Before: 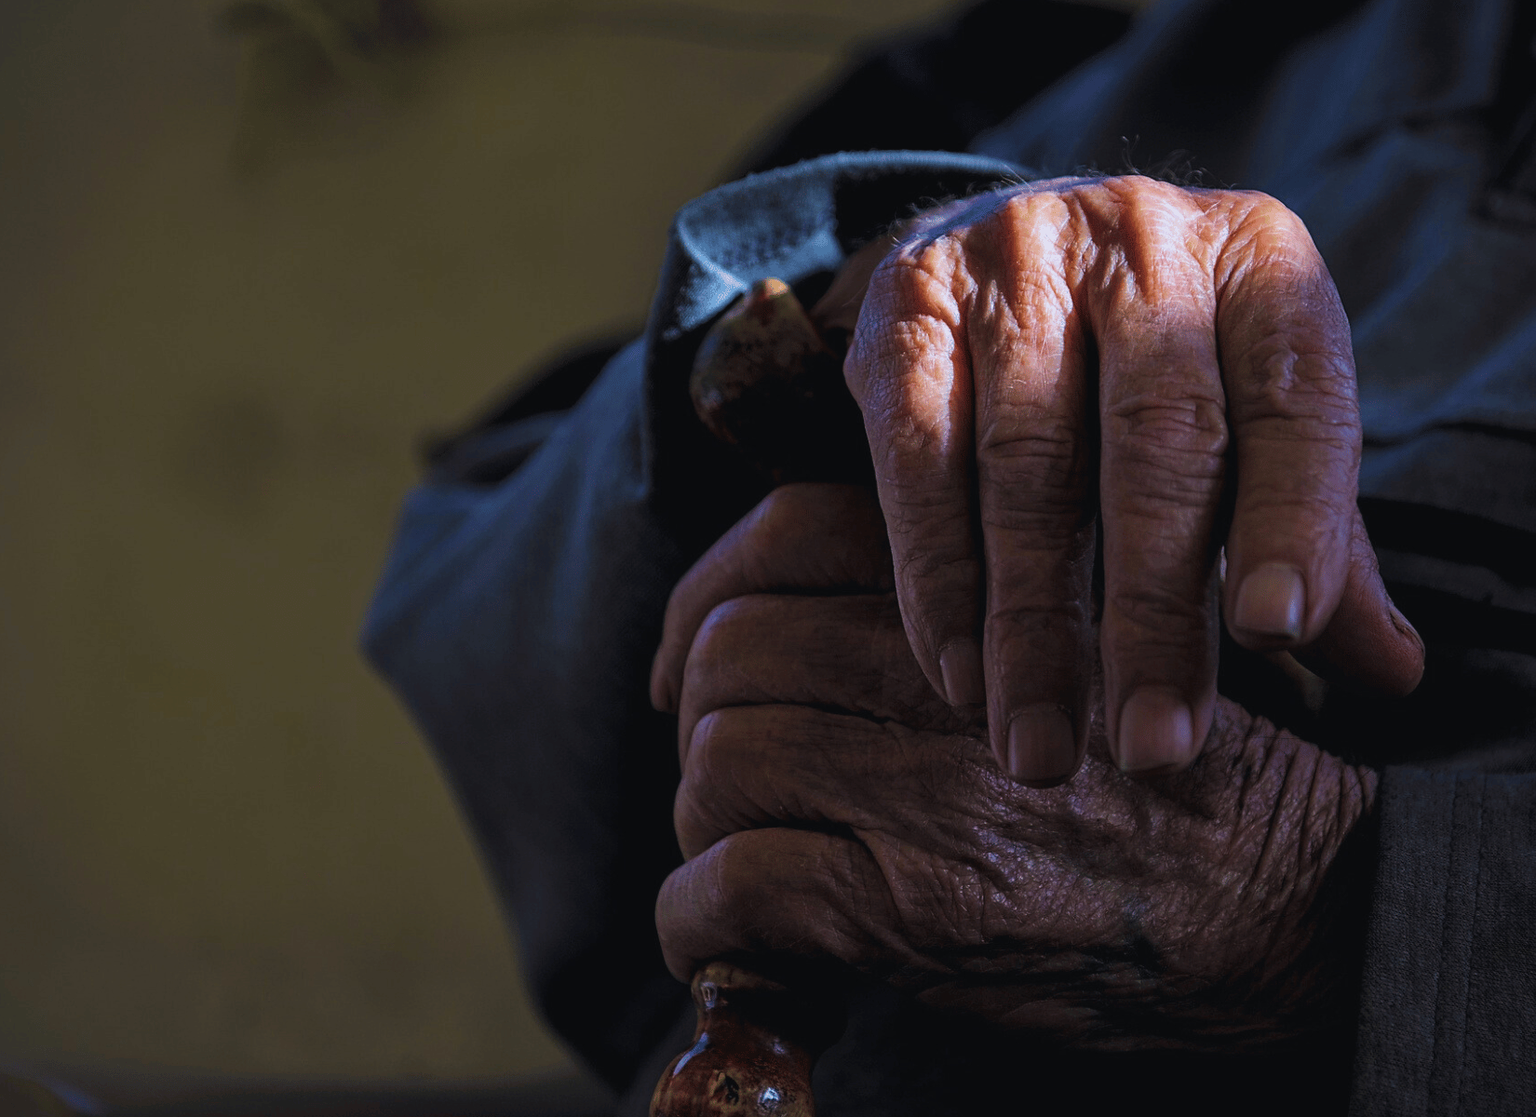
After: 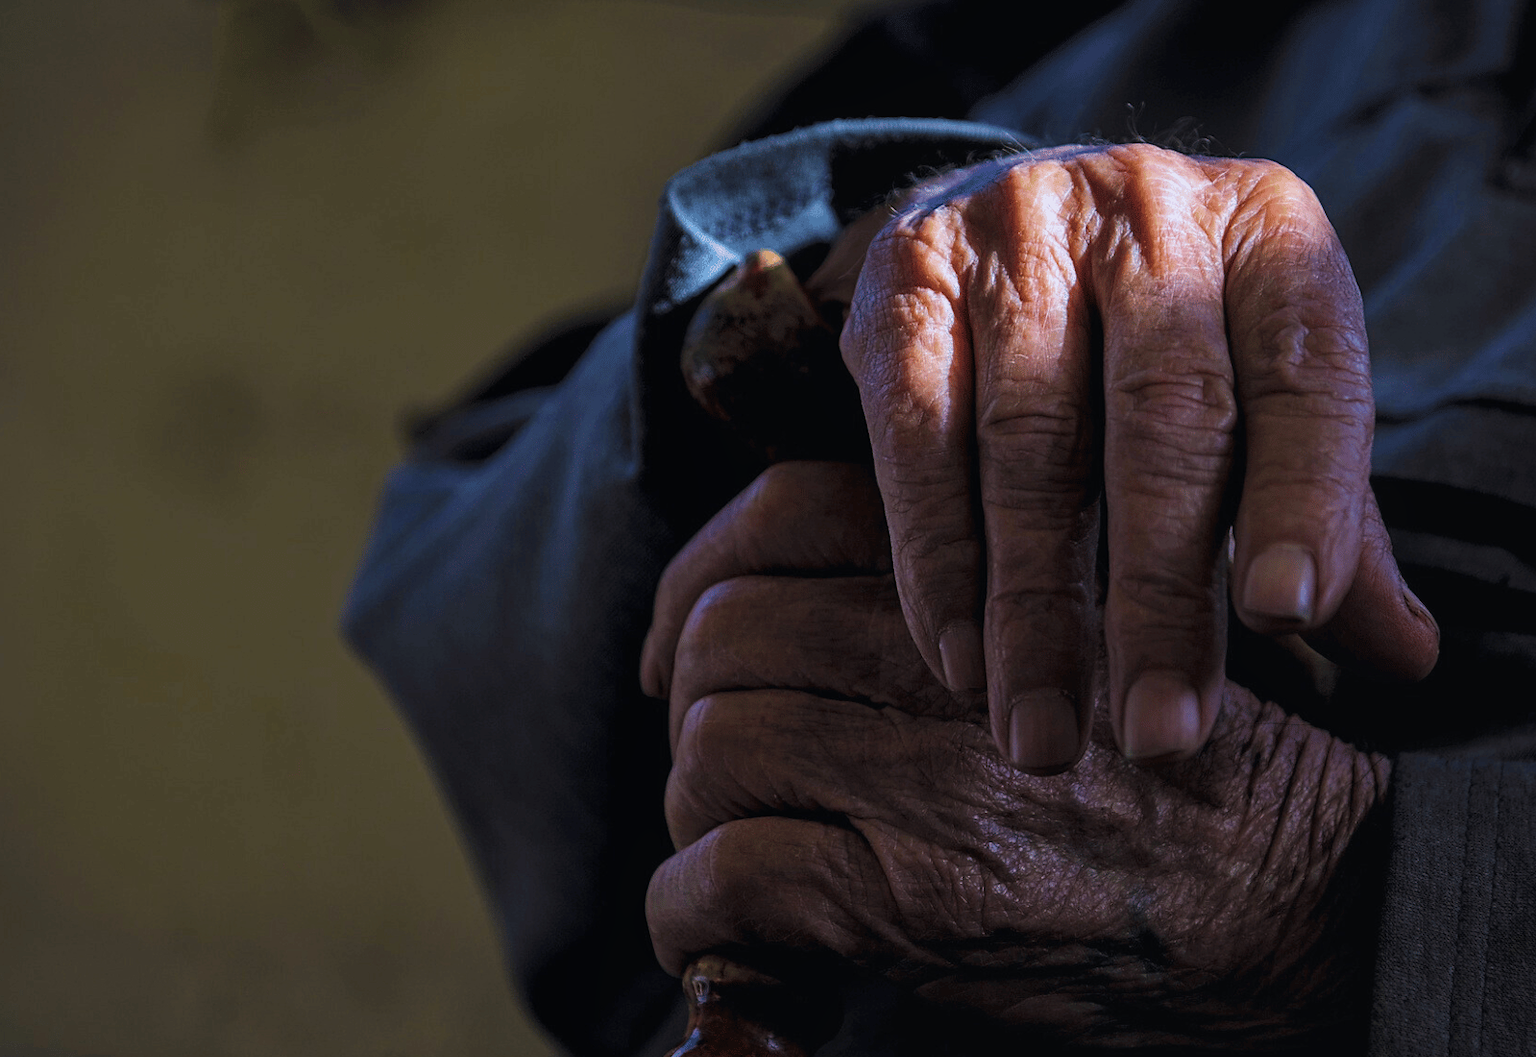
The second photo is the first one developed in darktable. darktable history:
crop: left 1.964%, top 3.251%, right 1.122%, bottom 4.933%
local contrast: highlights 100%, shadows 100%, detail 120%, midtone range 0.2
